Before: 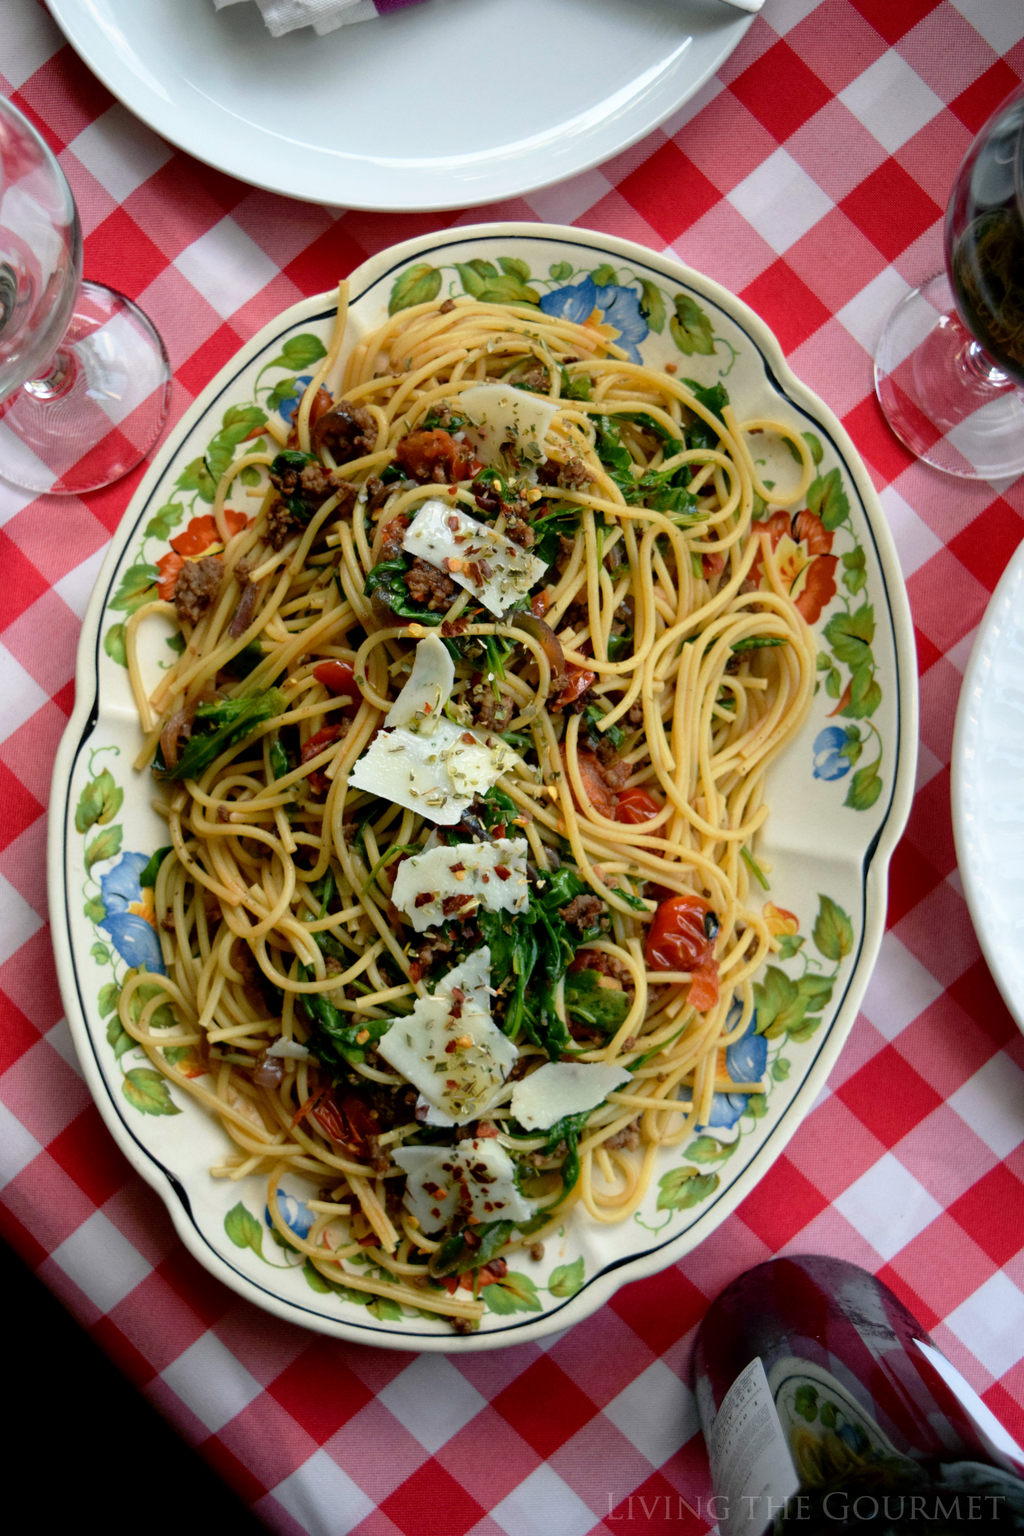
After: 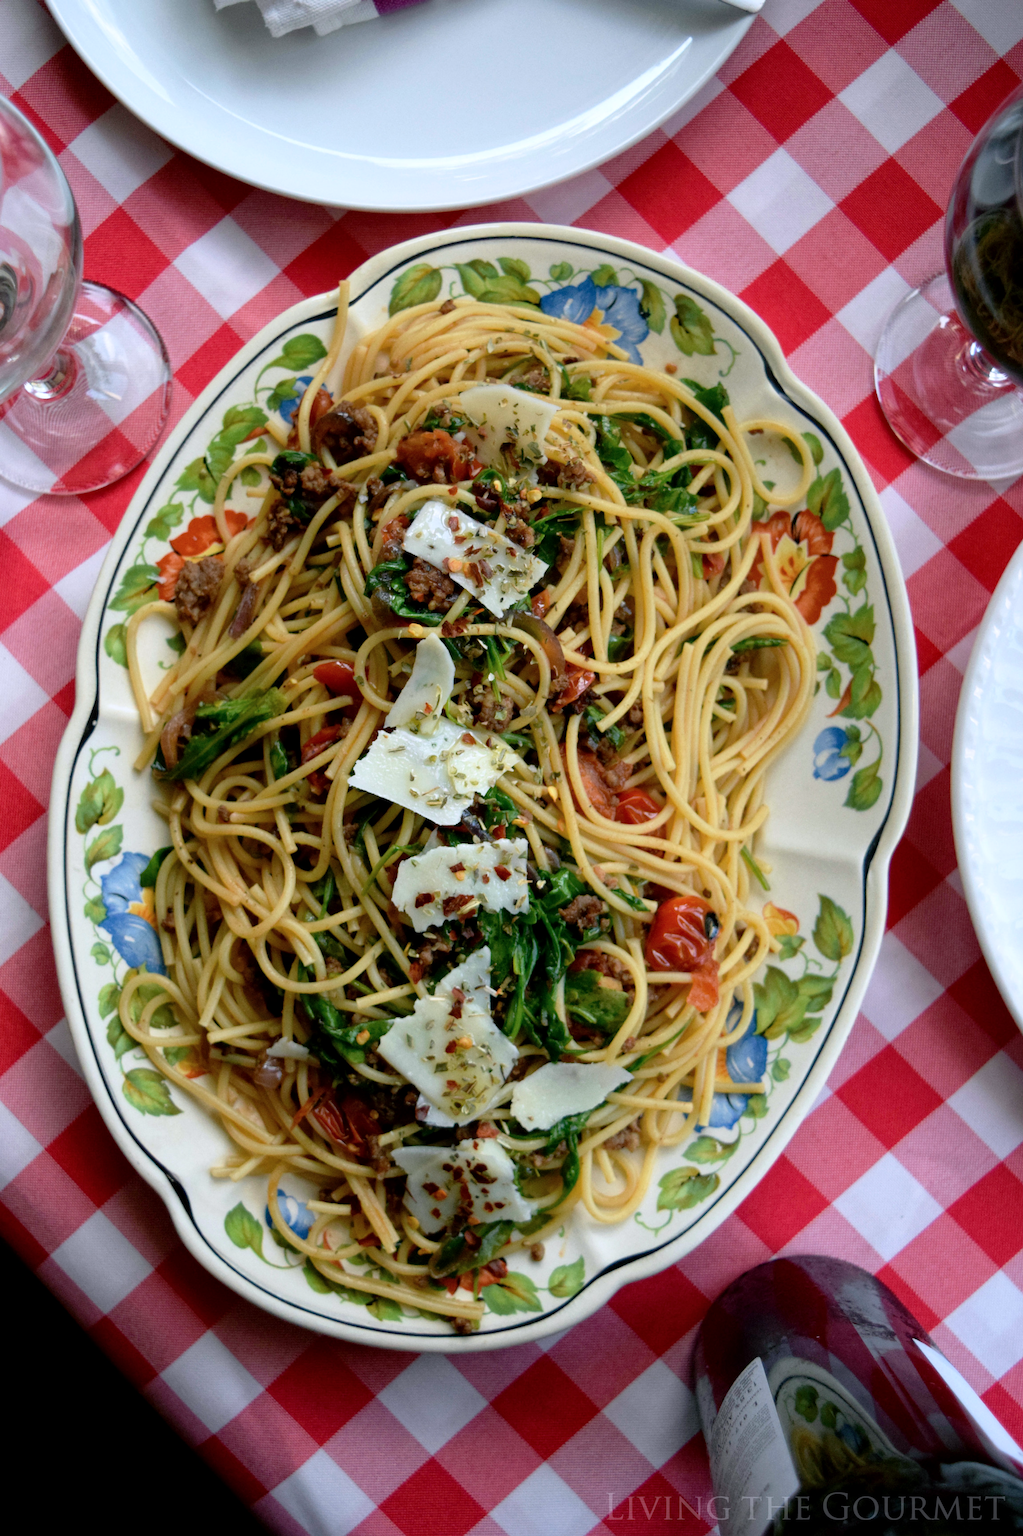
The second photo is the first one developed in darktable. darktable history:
local contrast: mode bilateral grid, contrast 10, coarseness 24, detail 115%, midtone range 0.2
color calibration: illuminant as shot in camera, x 0.358, y 0.373, temperature 4628.91 K
